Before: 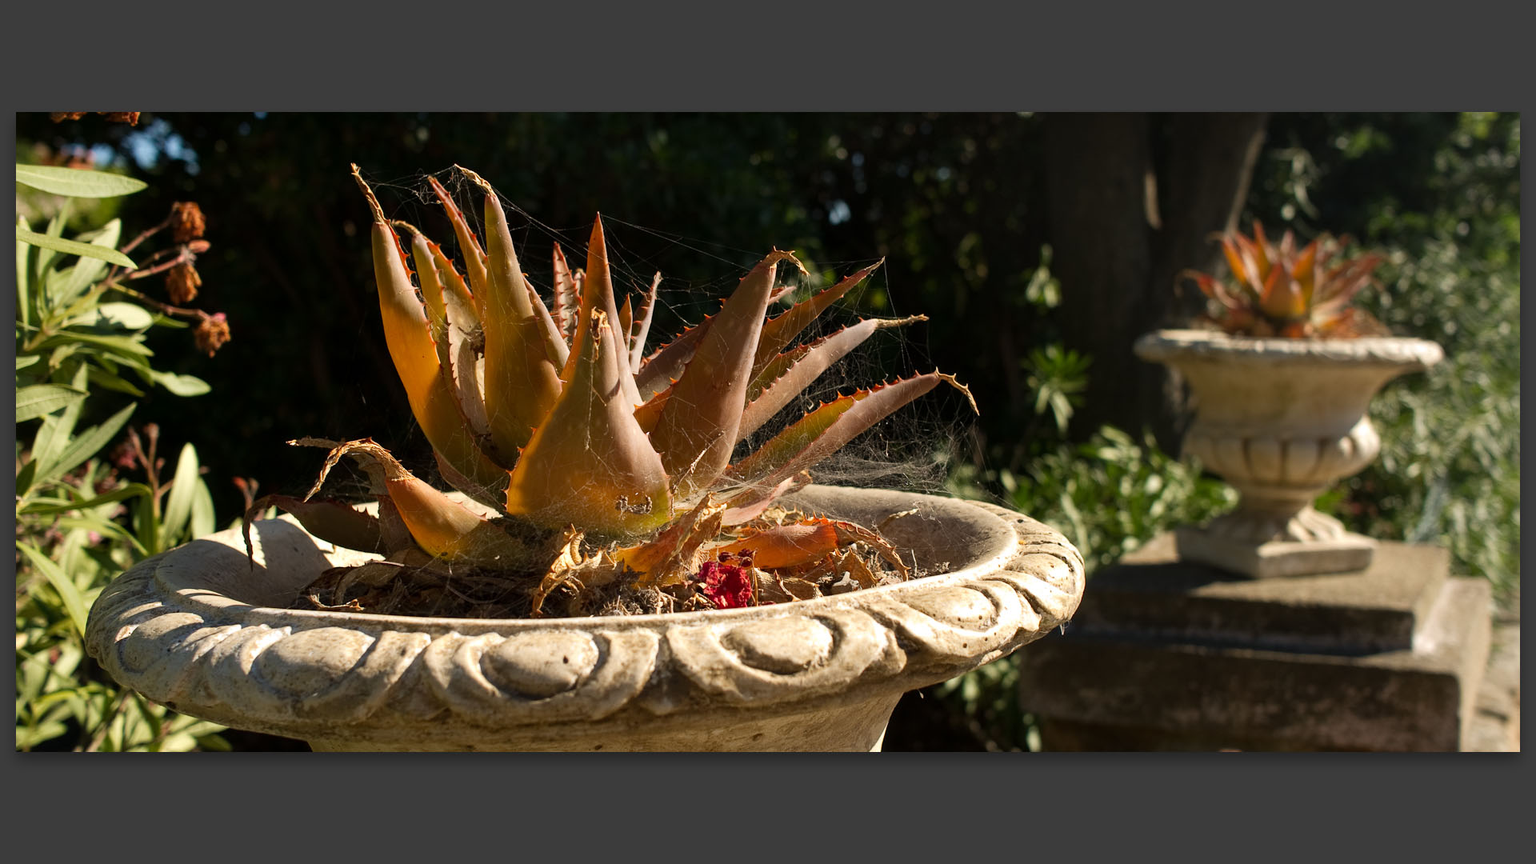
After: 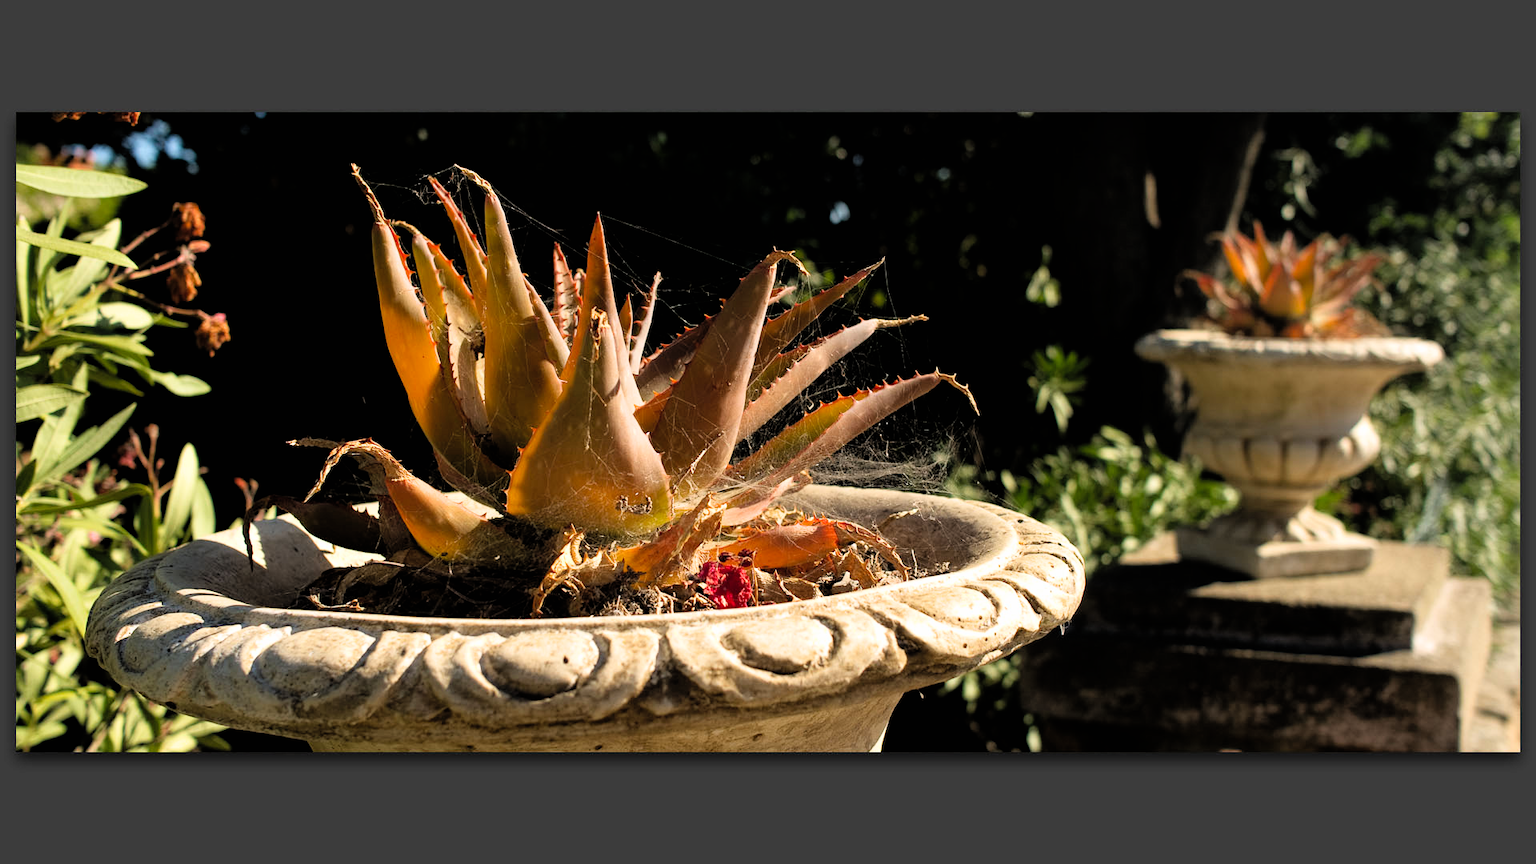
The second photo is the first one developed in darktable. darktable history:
filmic rgb: black relative exposure -4.91 EV, white relative exposure 2.84 EV, threshold 3.02 EV, hardness 3.71, enable highlight reconstruction true
contrast brightness saturation: contrast 0.032, brightness 0.068, saturation 0.12
exposure: exposure 0.263 EV, compensate highlight preservation false
